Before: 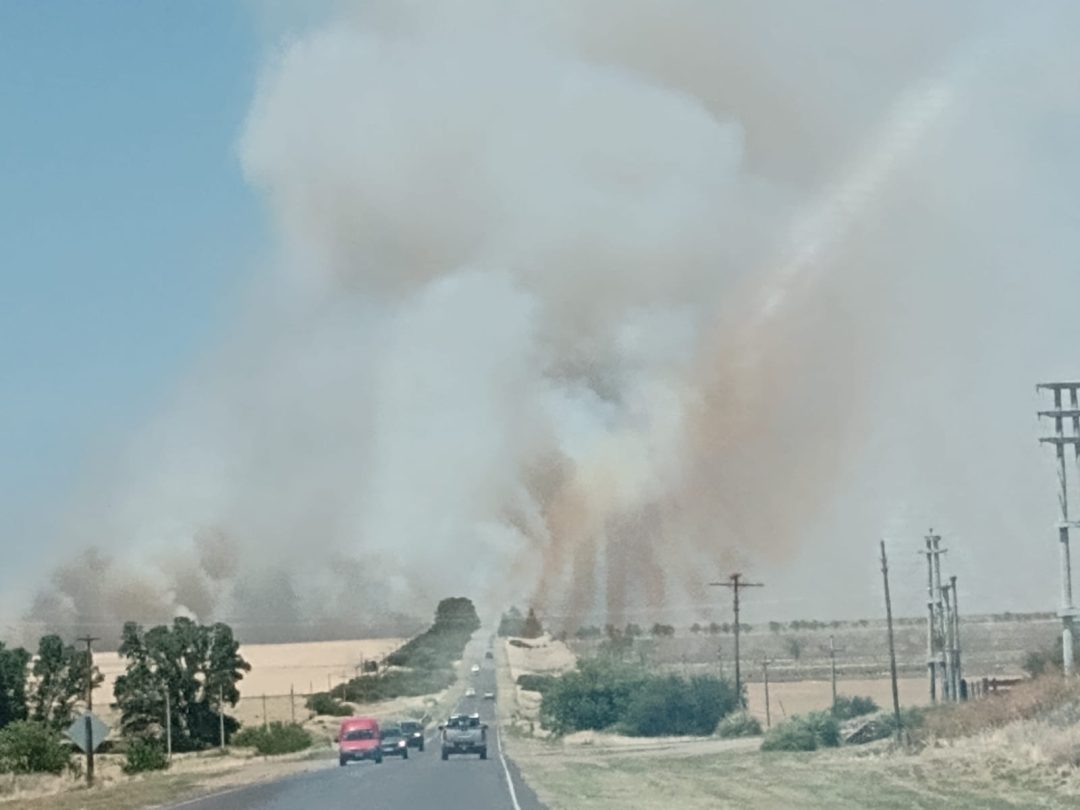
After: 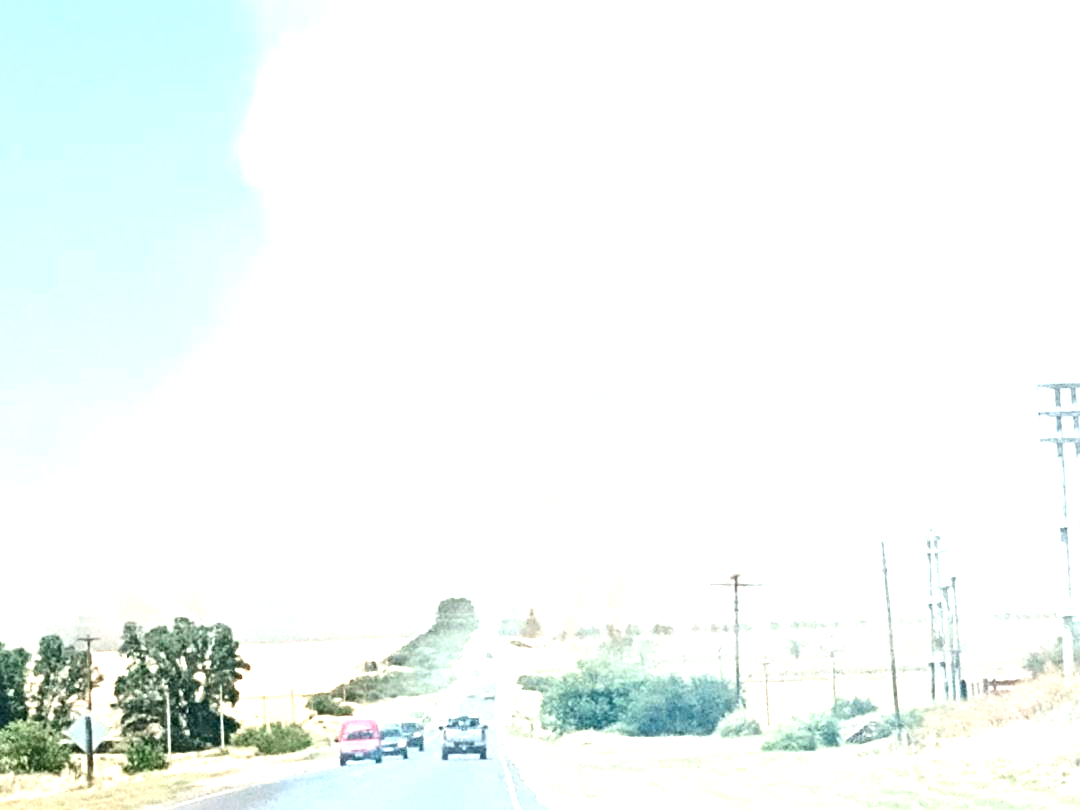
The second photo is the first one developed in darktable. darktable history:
sharpen: amount 0.216
exposure: black level correction 0.001, exposure 1.996 EV, compensate highlight preservation false
contrast brightness saturation: contrast 0.151, brightness -0.007, saturation 0.1
shadows and highlights: shadows 20.23, highlights -19.71, soften with gaussian
